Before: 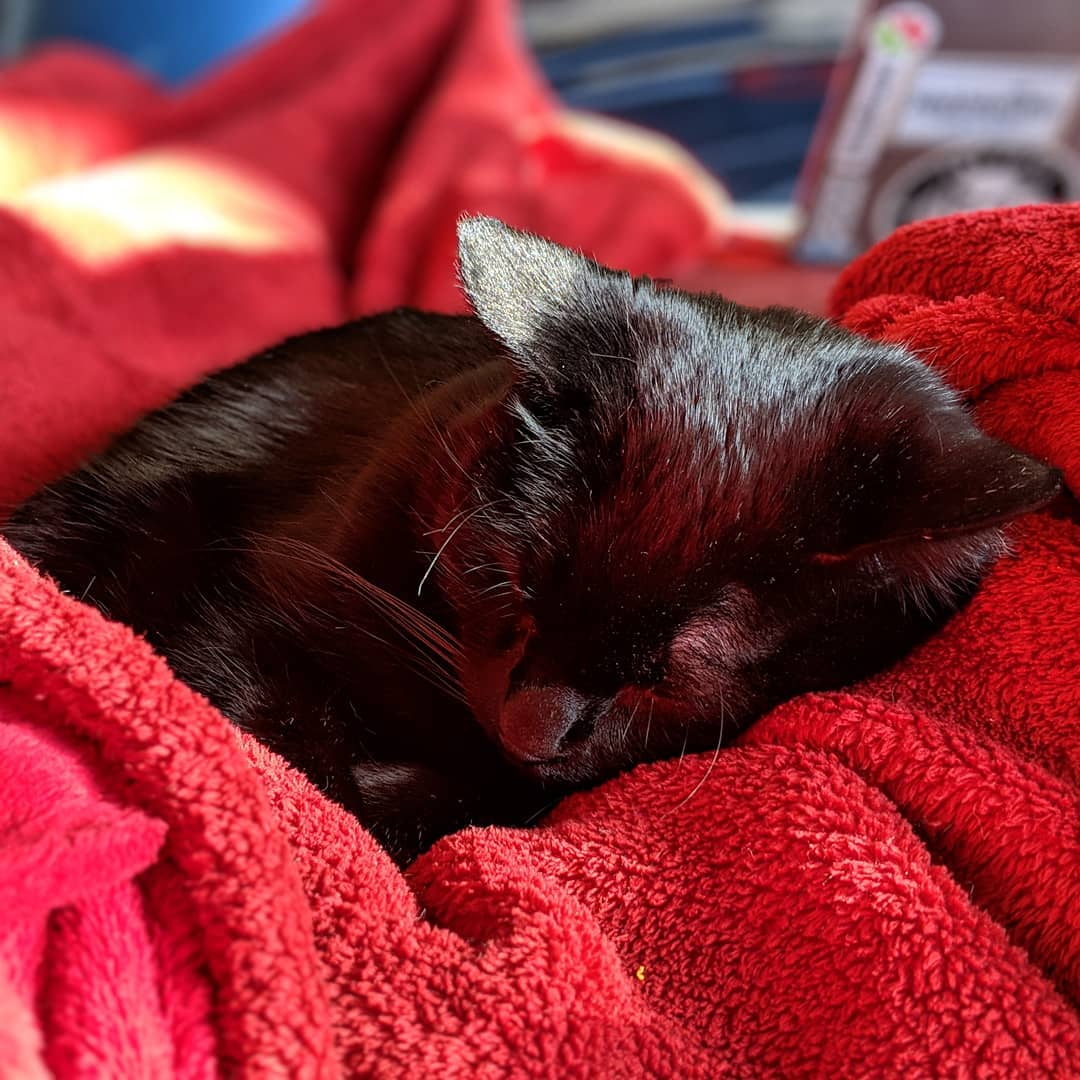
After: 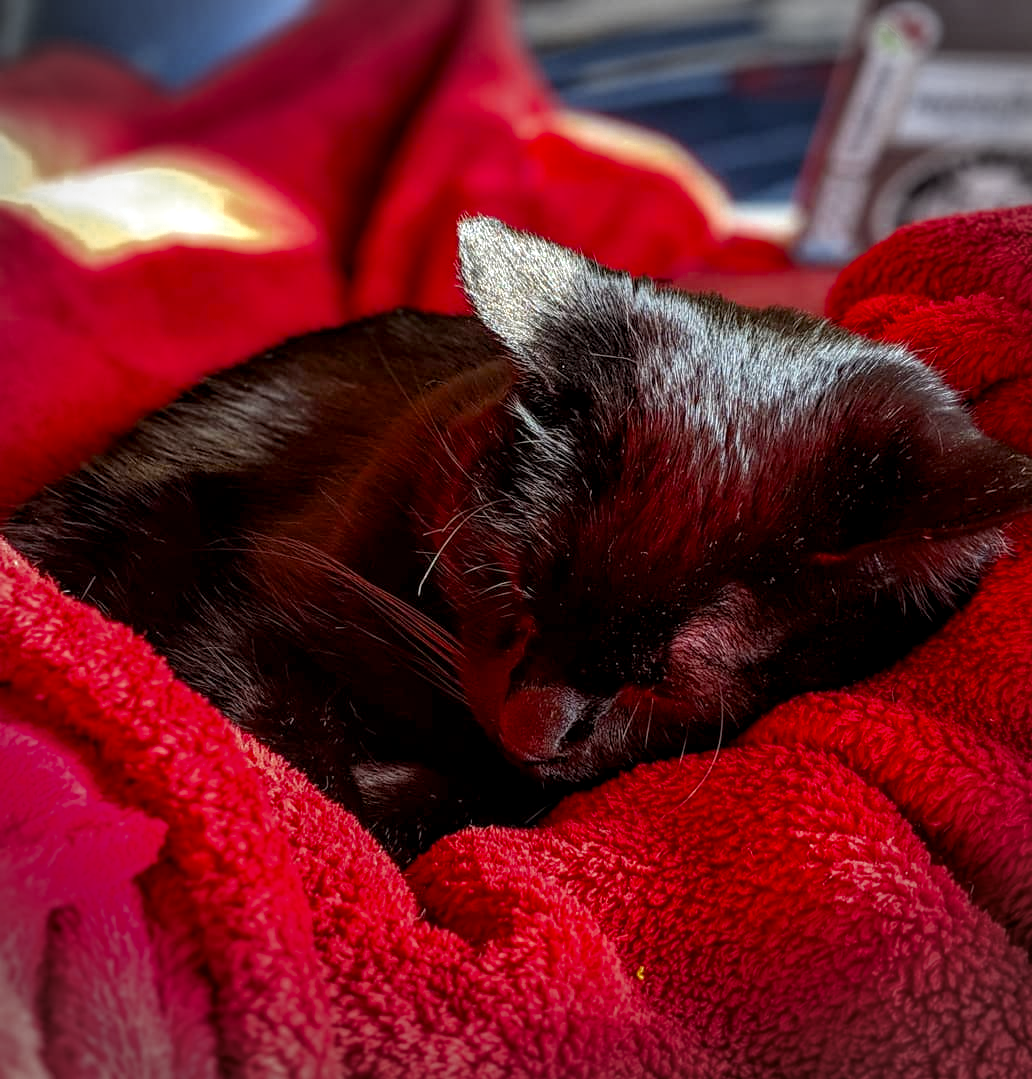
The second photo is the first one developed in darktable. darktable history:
color balance rgb: perceptual saturation grading › global saturation 30.889%, global vibrance -24.436%
local contrast: on, module defaults
crop: right 4.358%, bottom 0.03%
vignetting: fall-off start 89.09%, fall-off radius 44.45%, width/height ratio 1.157
color zones: curves: ch0 [(0.11, 0.396) (0.195, 0.36) (0.25, 0.5) (0.303, 0.412) (0.357, 0.544) (0.75, 0.5) (0.967, 0.328)]; ch1 [(0, 0.468) (0.112, 0.512) (0.202, 0.6) (0.25, 0.5) (0.307, 0.352) (0.357, 0.544) (0.75, 0.5) (0.963, 0.524)]
exposure: exposure 0.203 EV, compensate highlight preservation false
